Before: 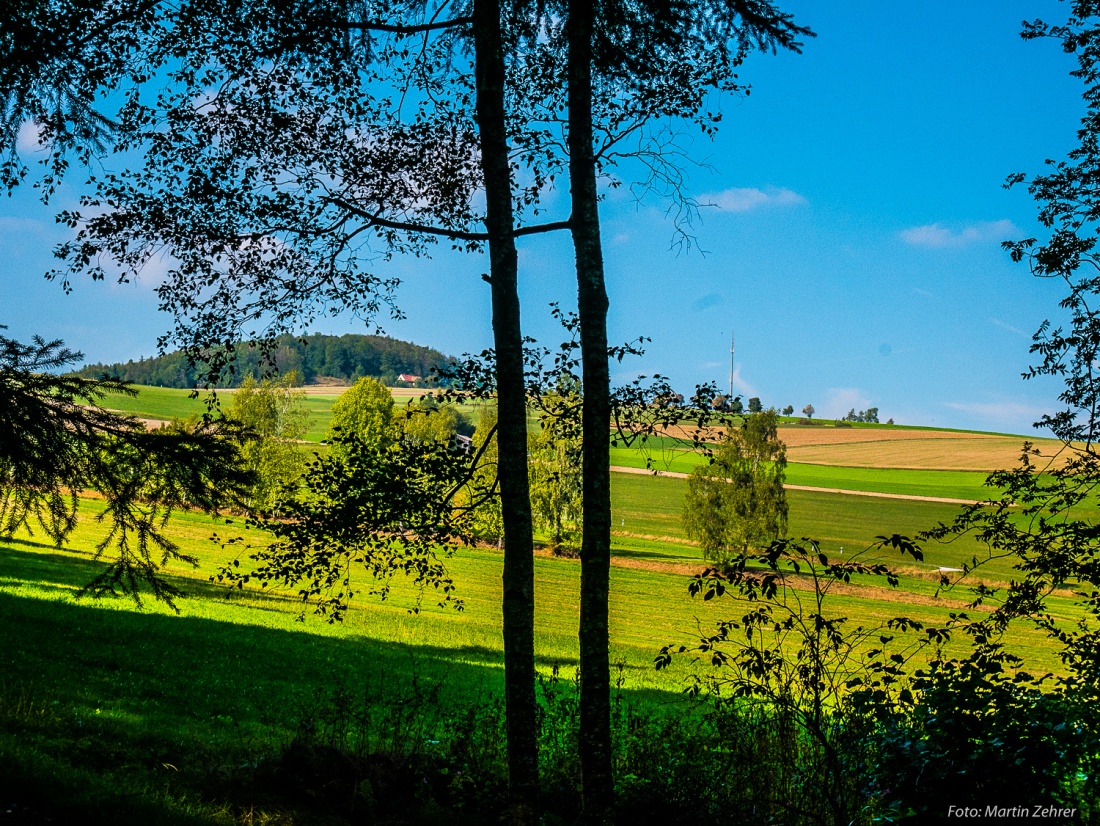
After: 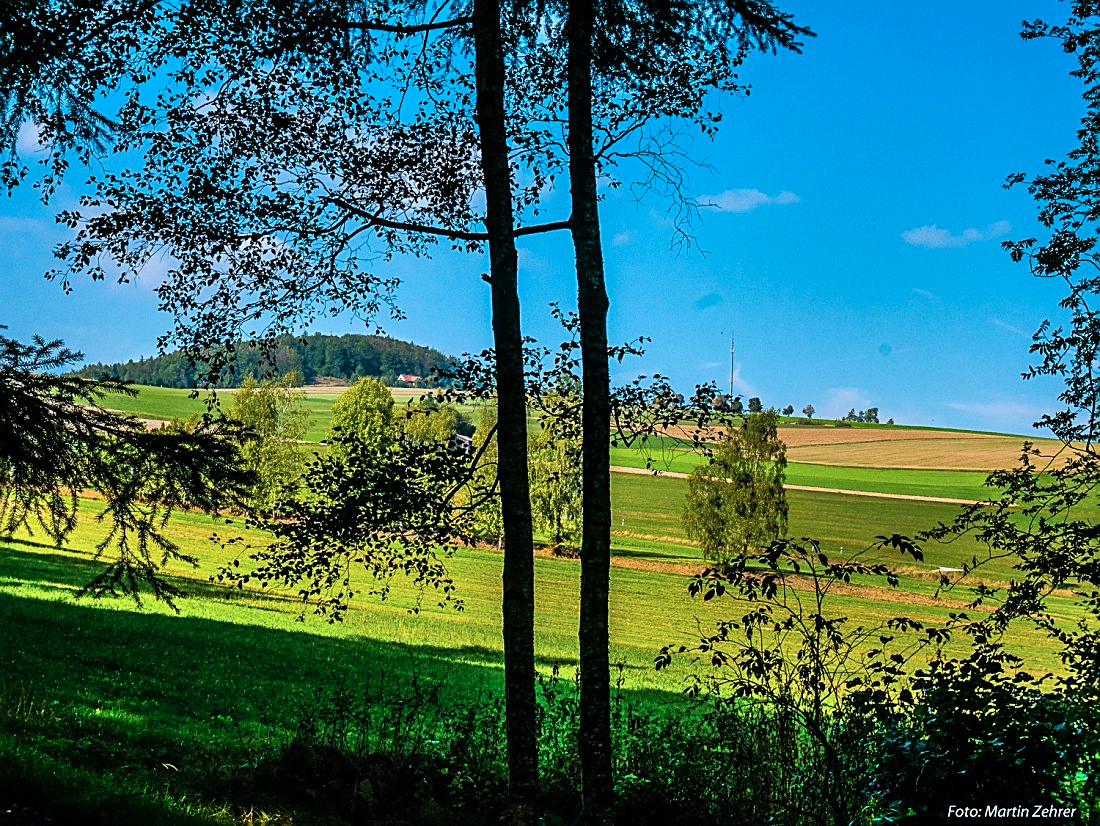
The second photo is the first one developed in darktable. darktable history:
shadows and highlights: white point adjustment 0.123, highlights -70.79, soften with gaussian
sharpen: on, module defaults
color correction: highlights a* -4.1, highlights b* -10.88
